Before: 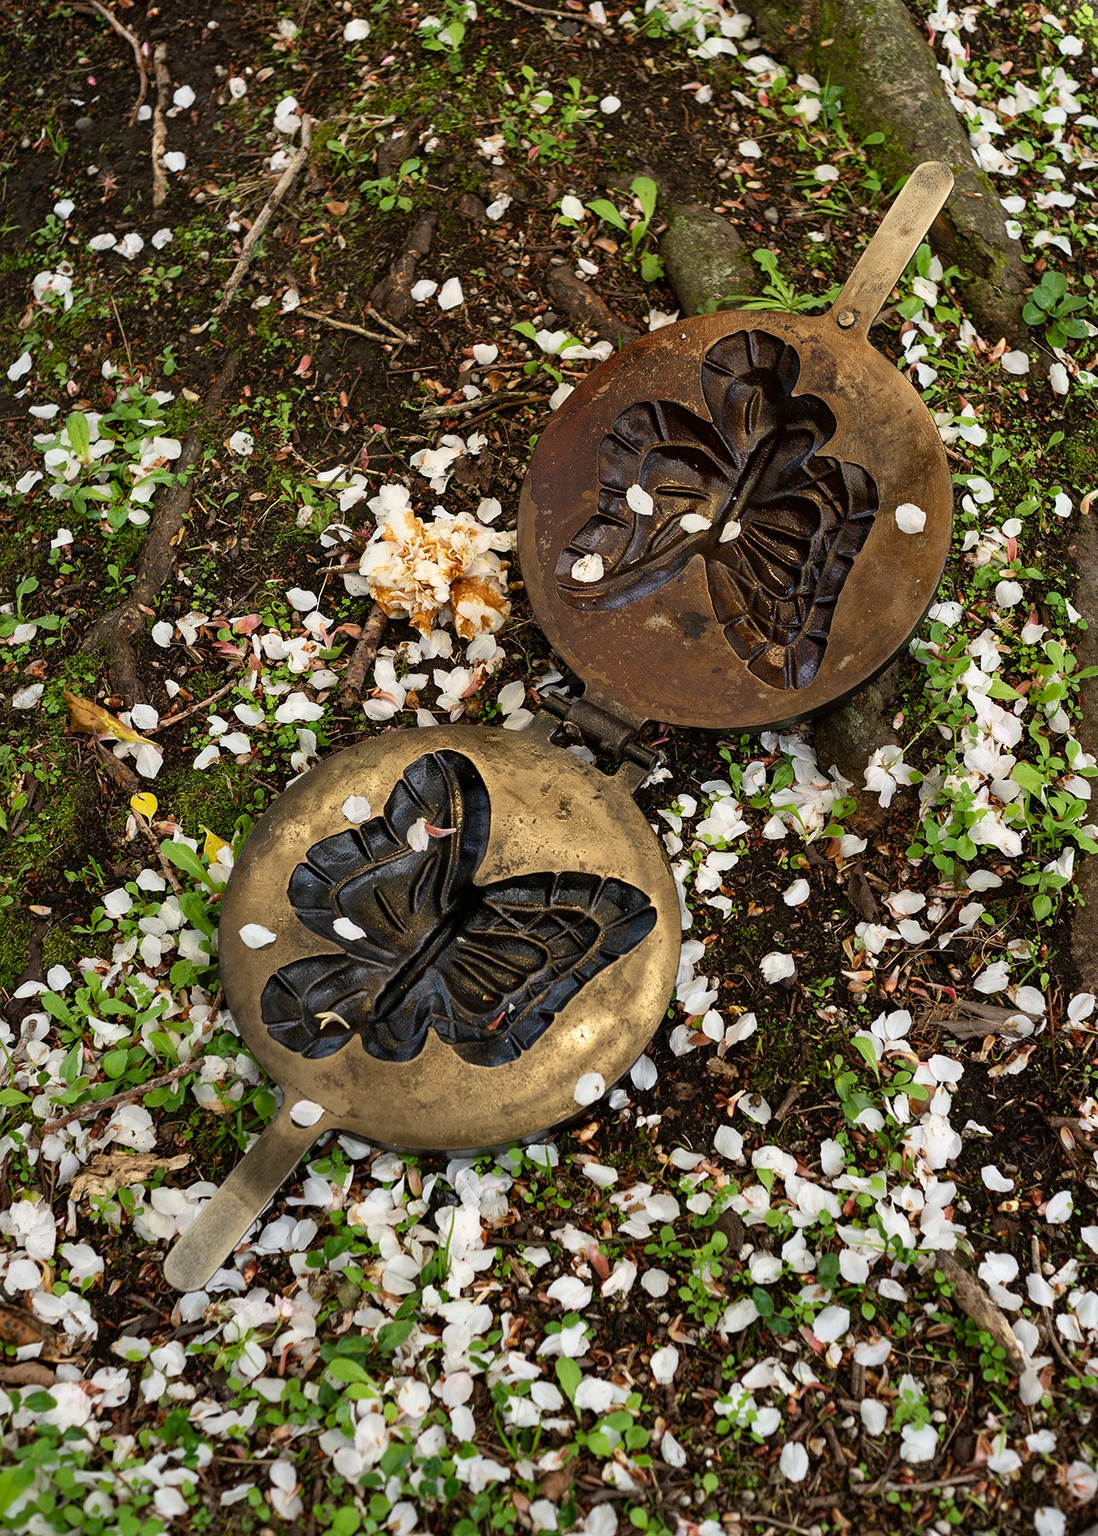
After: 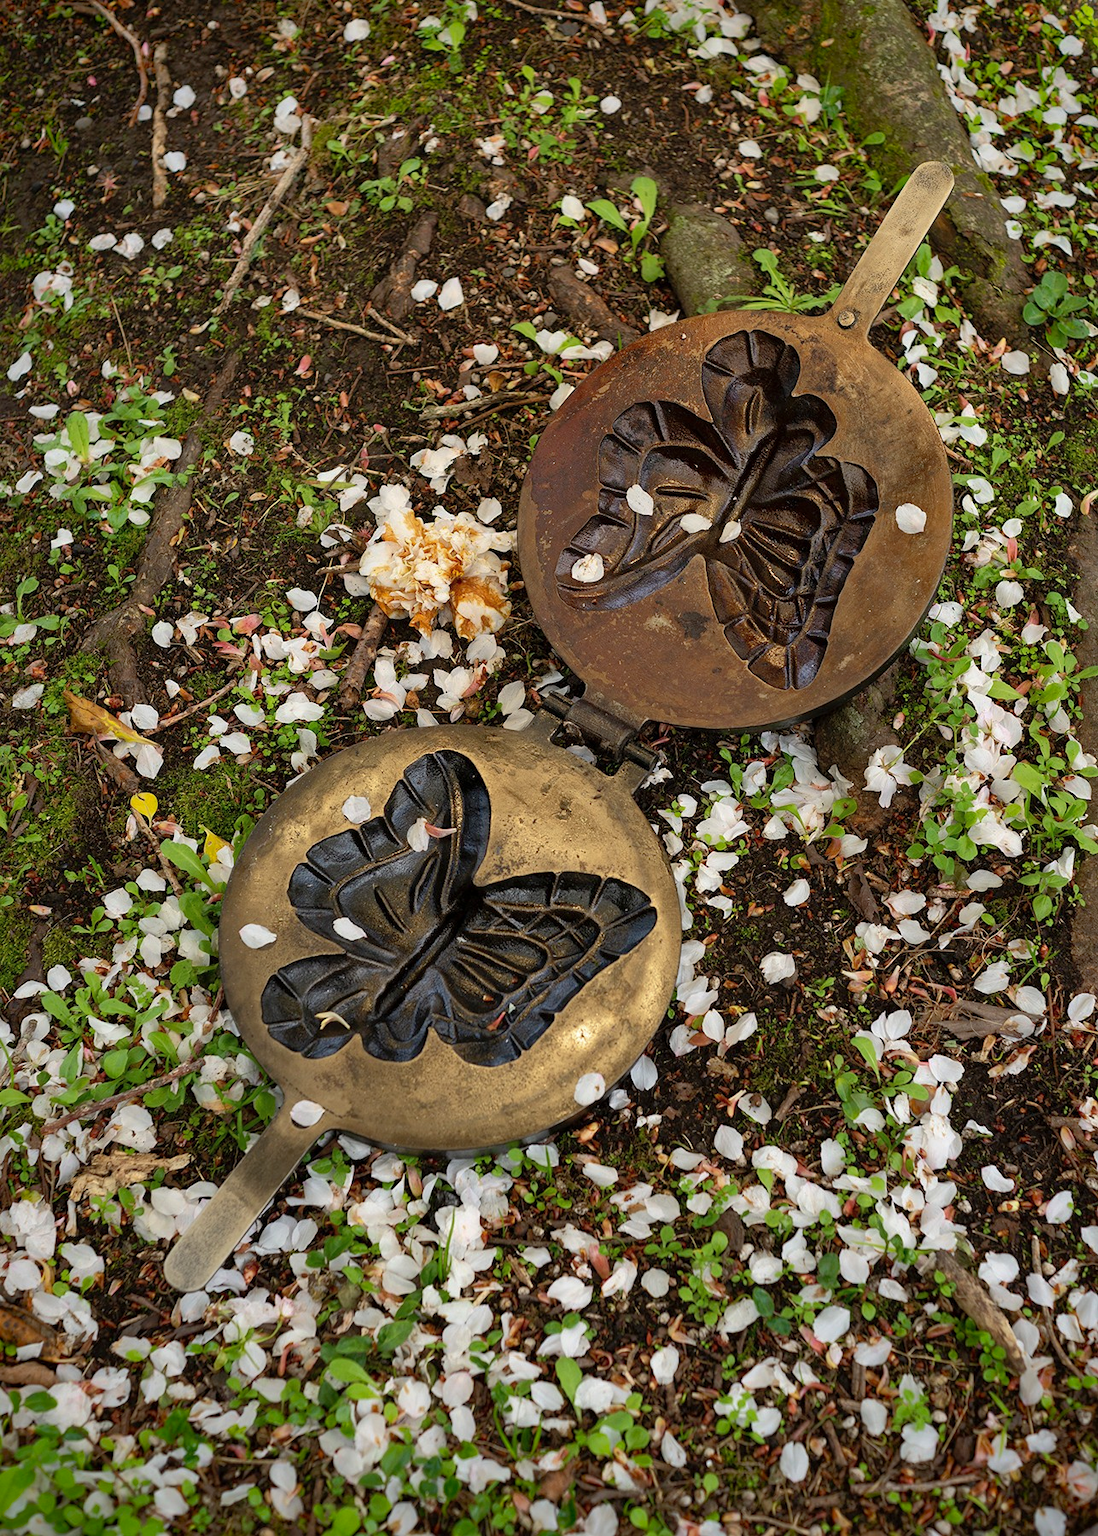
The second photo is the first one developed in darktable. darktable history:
vignetting: fall-off radius 61.01%, saturation 0.378
shadows and highlights: on, module defaults
